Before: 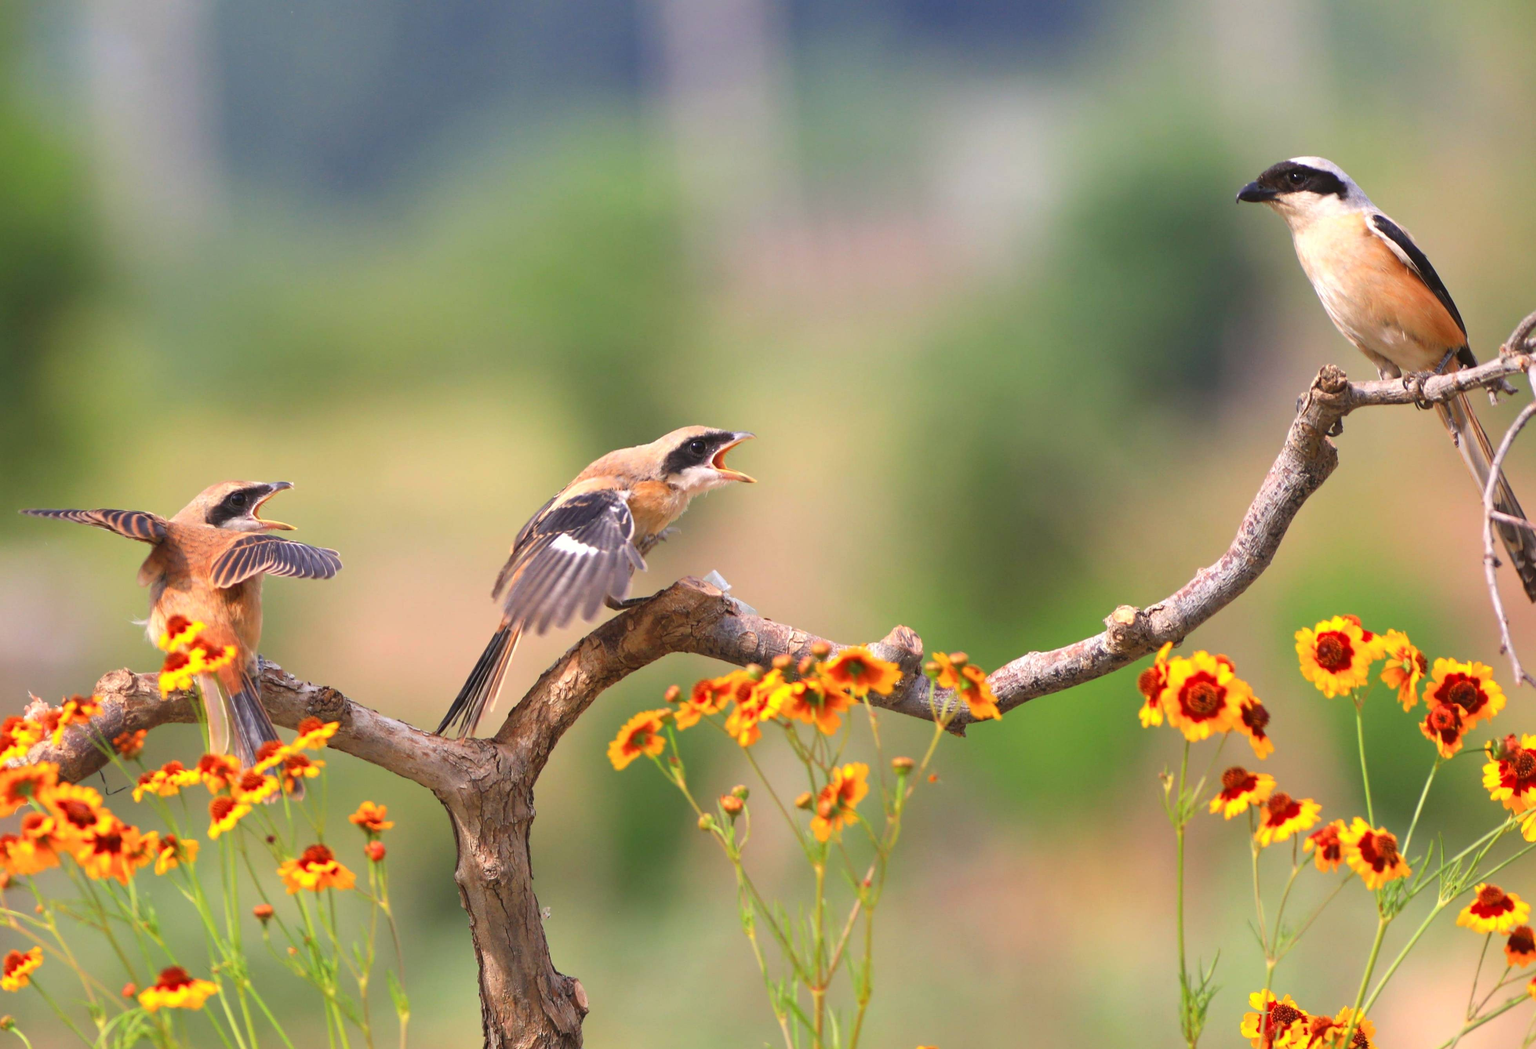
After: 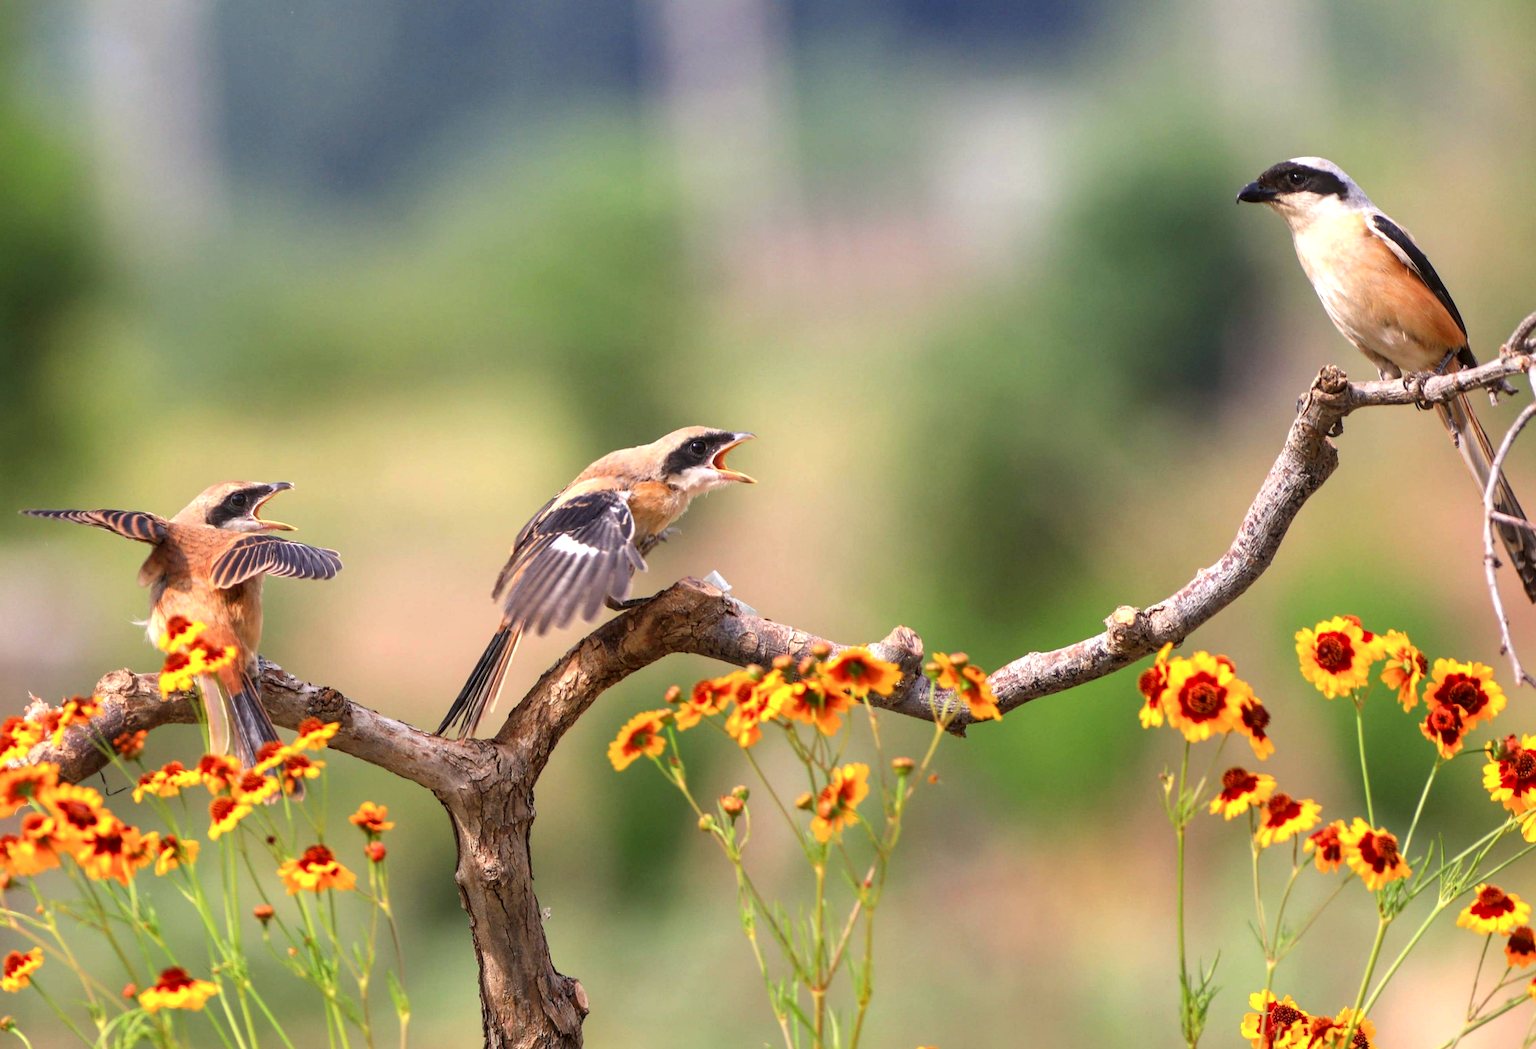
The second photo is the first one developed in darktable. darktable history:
local contrast: detail 144%
tone equalizer: edges refinement/feathering 500, mask exposure compensation -1.57 EV, preserve details no
